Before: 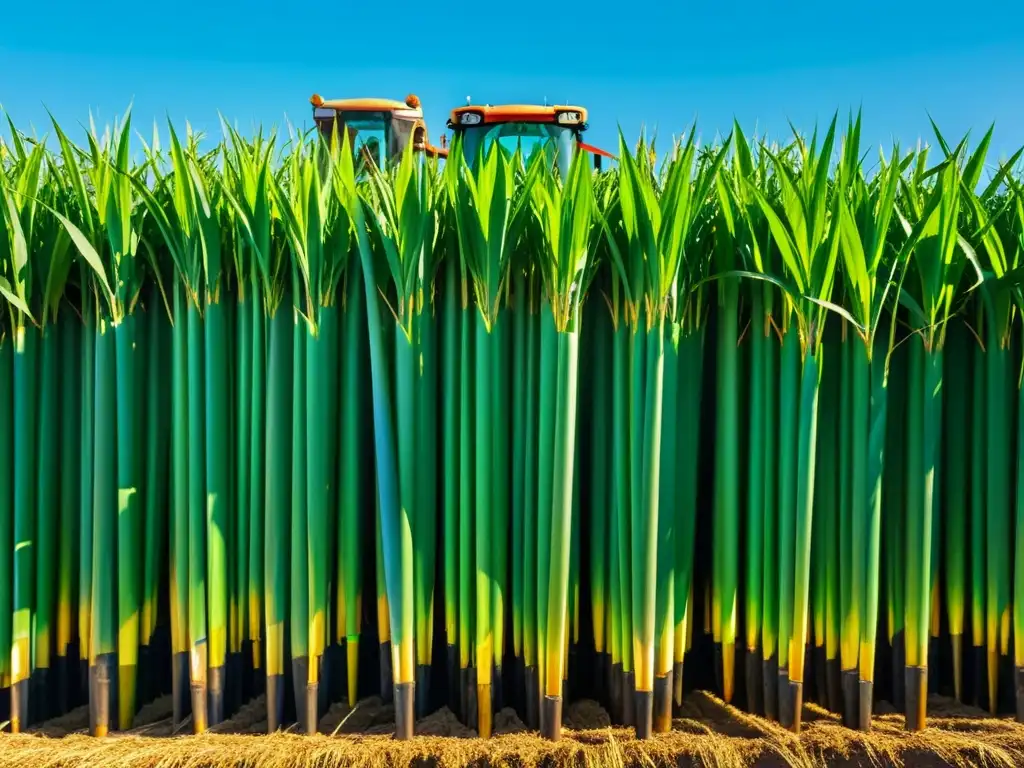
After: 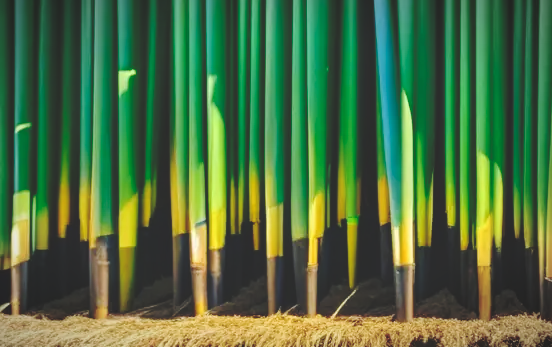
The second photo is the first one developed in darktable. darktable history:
vignetting: fall-off radius 68.89%, brightness -0.575, automatic ratio true
crop and rotate: top 54.512%, right 46.083%, bottom 0.227%
base curve: curves: ch0 [(0, 0.024) (0.055, 0.065) (0.121, 0.166) (0.236, 0.319) (0.693, 0.726) (1, 1)], preserve colors none
